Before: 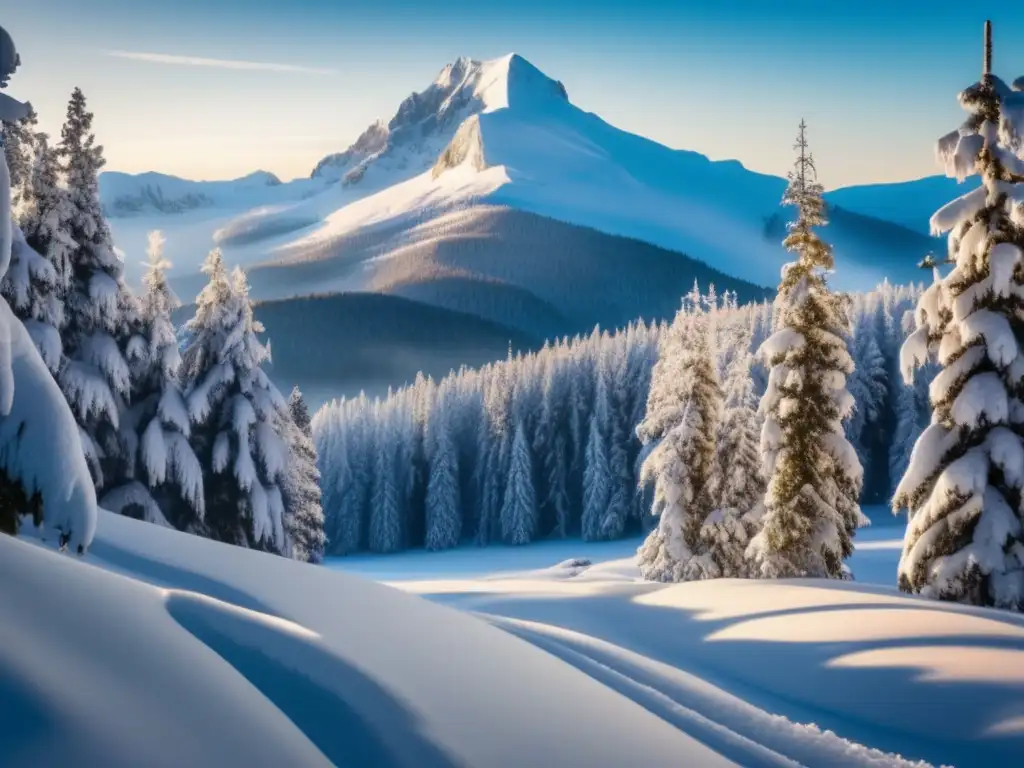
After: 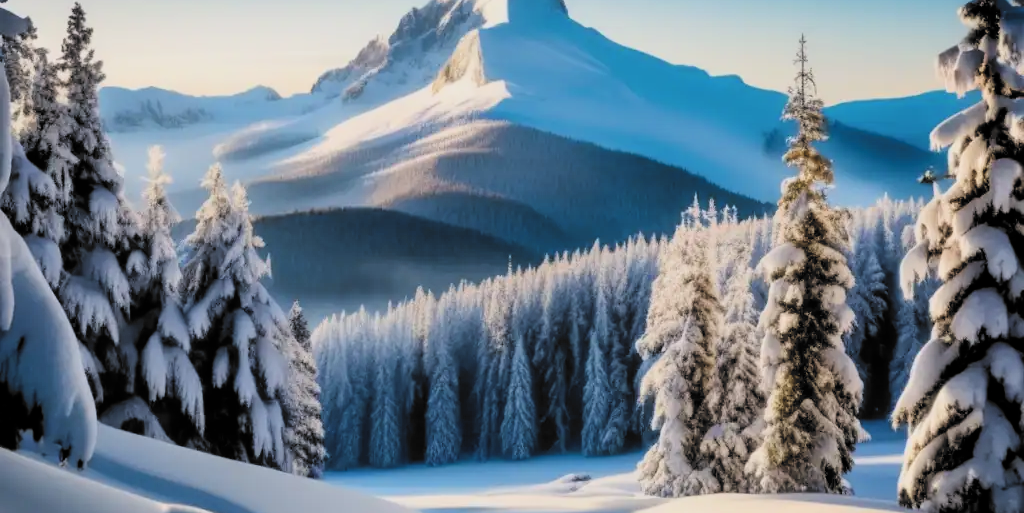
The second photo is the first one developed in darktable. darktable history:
crop: top 11.15%, bottom 21.983%
filmic rgb: black relative exposure -5.05 EV, white relative exposure 3.52 EV, threshold 3.04 EV, hardness 3.17, contrast 1.299, highlights saturation mix -49.55%, color science v6 (2022), iterations of high-quality reconstruction 0, enable highlight reconstruction true
